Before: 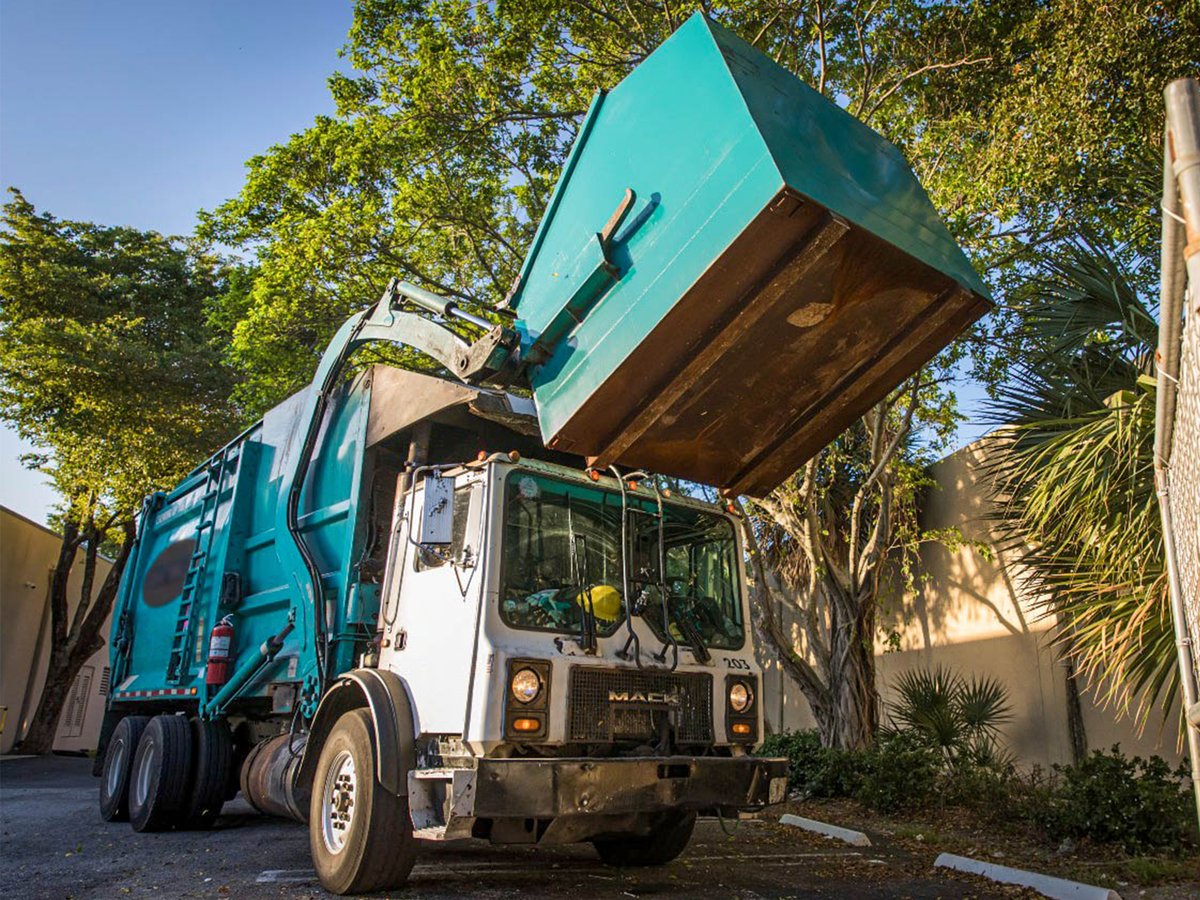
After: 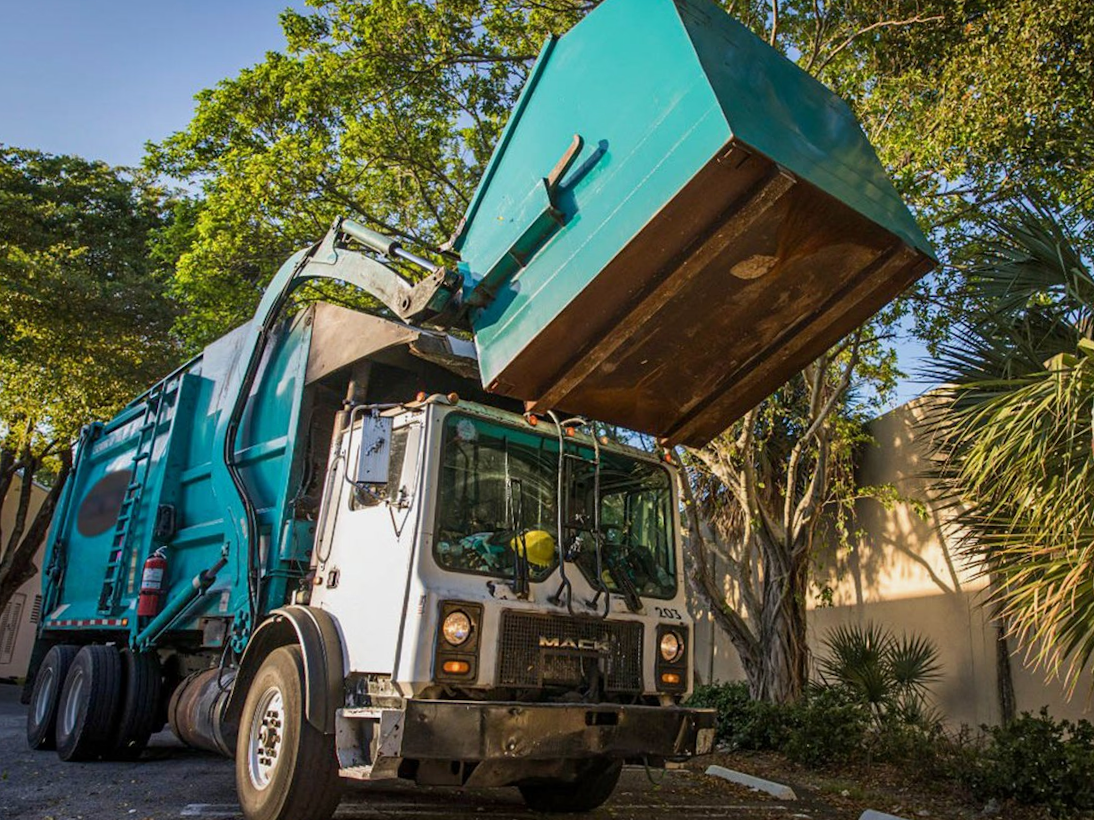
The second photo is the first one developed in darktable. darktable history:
crop and rotate: angle -1.96°, left 3.097%, top 4.154%, right 1.586%, bottom 0.529%
exposure: exposure -0.151 EV, compensate highlight preservation false
